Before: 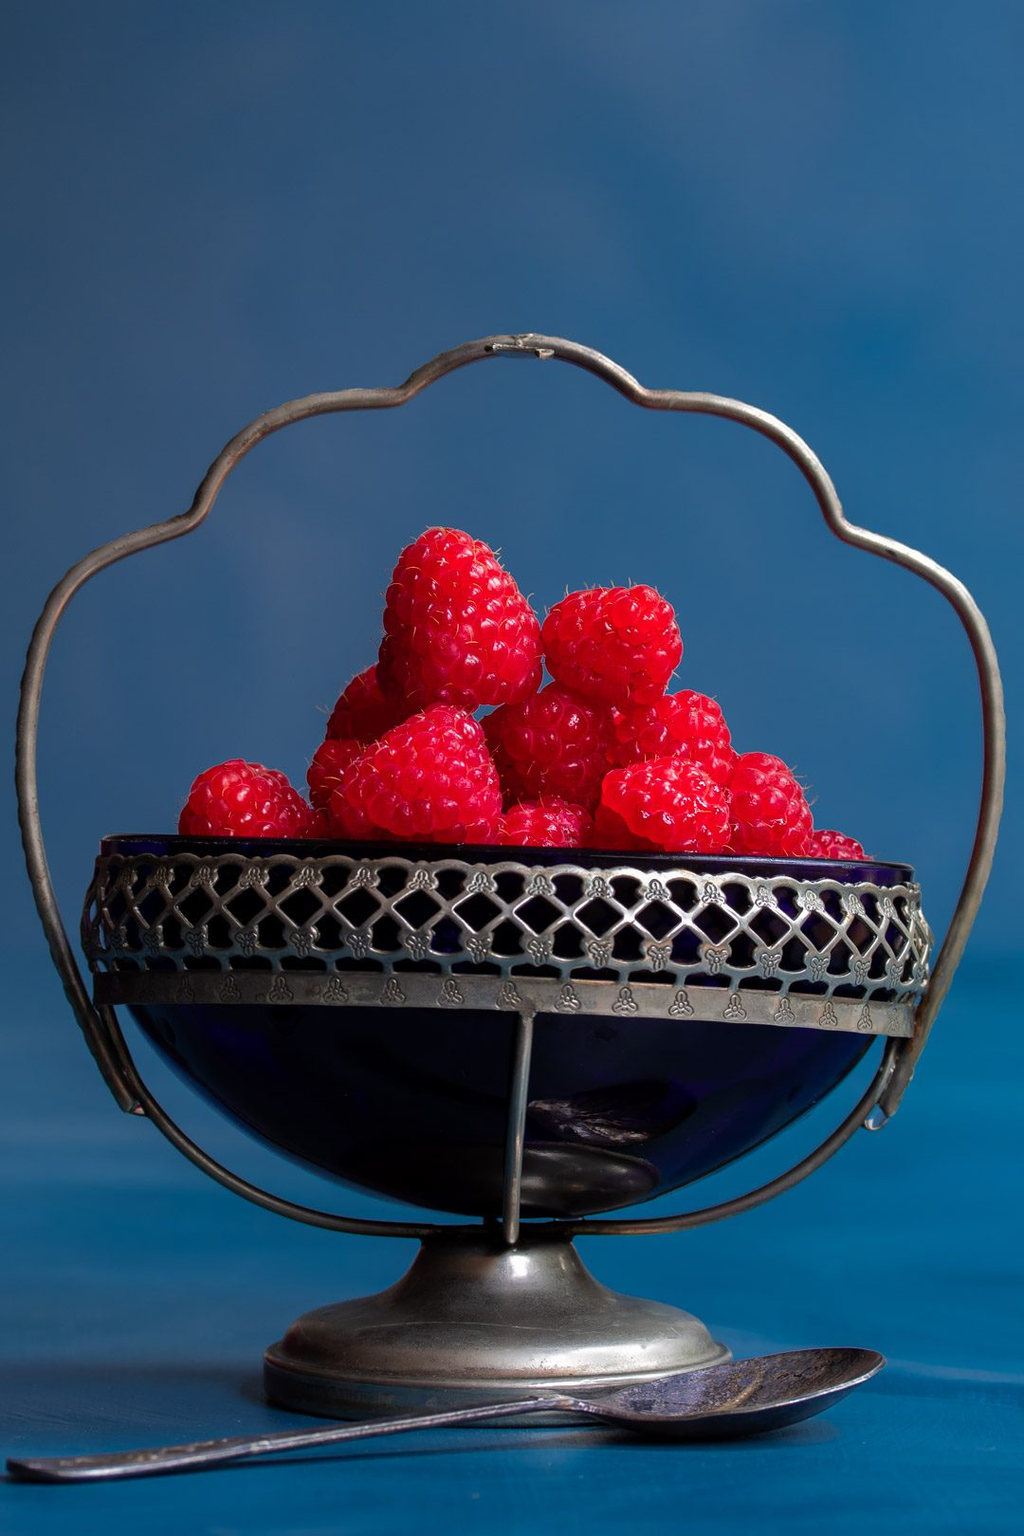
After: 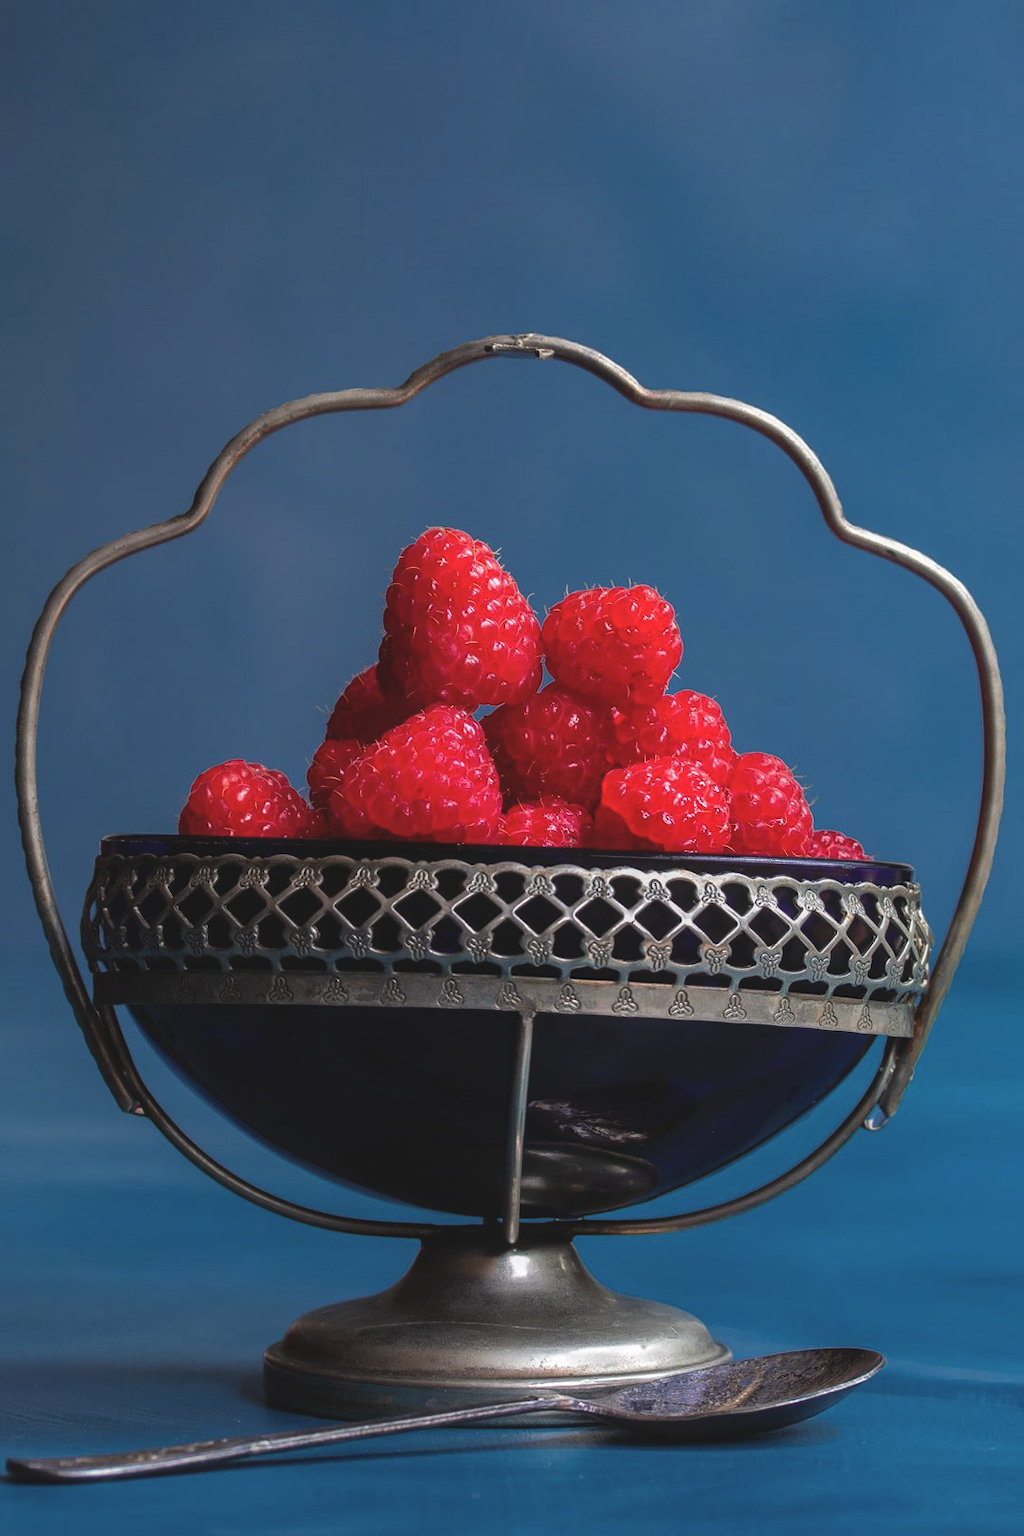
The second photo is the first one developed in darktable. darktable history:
exposure: black level correction -0.015, exposure -0.125 EV, compensate highlight preservation false
local contrast: on, module defaults
